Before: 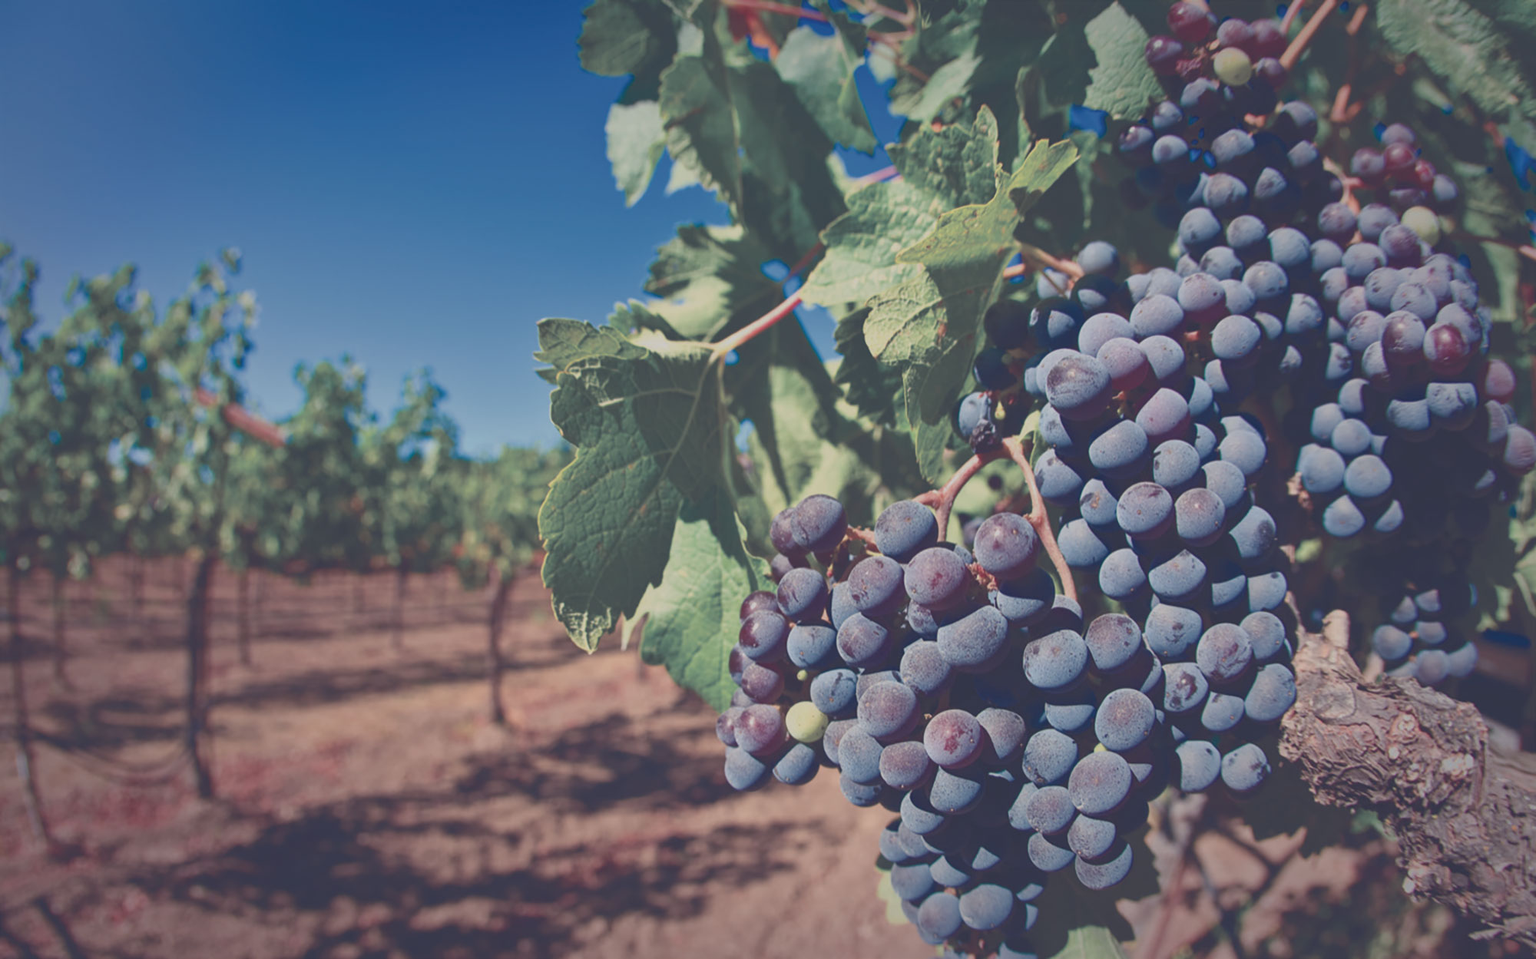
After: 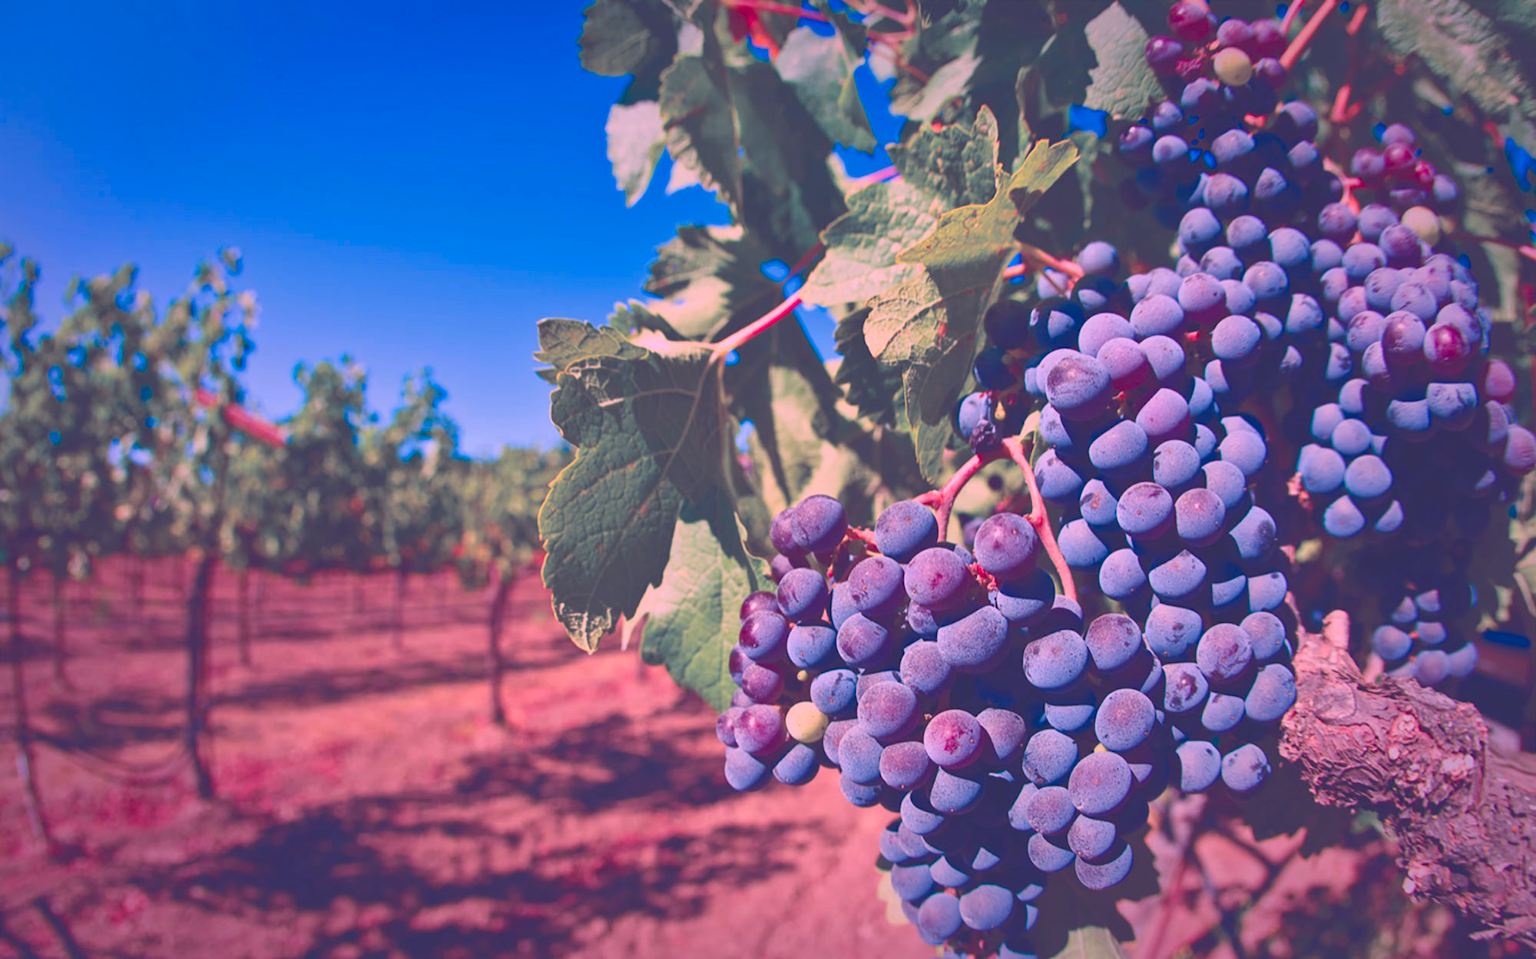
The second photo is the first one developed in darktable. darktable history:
tone curve: curves: ch0 [(0, 0) (0.003, 0.002) (0.011, 0.01) (0.025, 0.022) (0.044, 0.039) (0.069, 0.061) (0.1, 0.088) (0.136, 0.126) (0.177, 0.167) (0.224, 0.211) (0.277, 0.27) (0.335, 0.335) (0.399, 0.407) (0.468, 0.485) (0.543, 0.569) (0.623, 0.659) (0.709, 0.756) (0.801, 0.851) (0.898, 0.961) (1, 1)], preserve colors none
color correction: highlights a* 19.5, highlights b* -11.53, saturation 1.69
